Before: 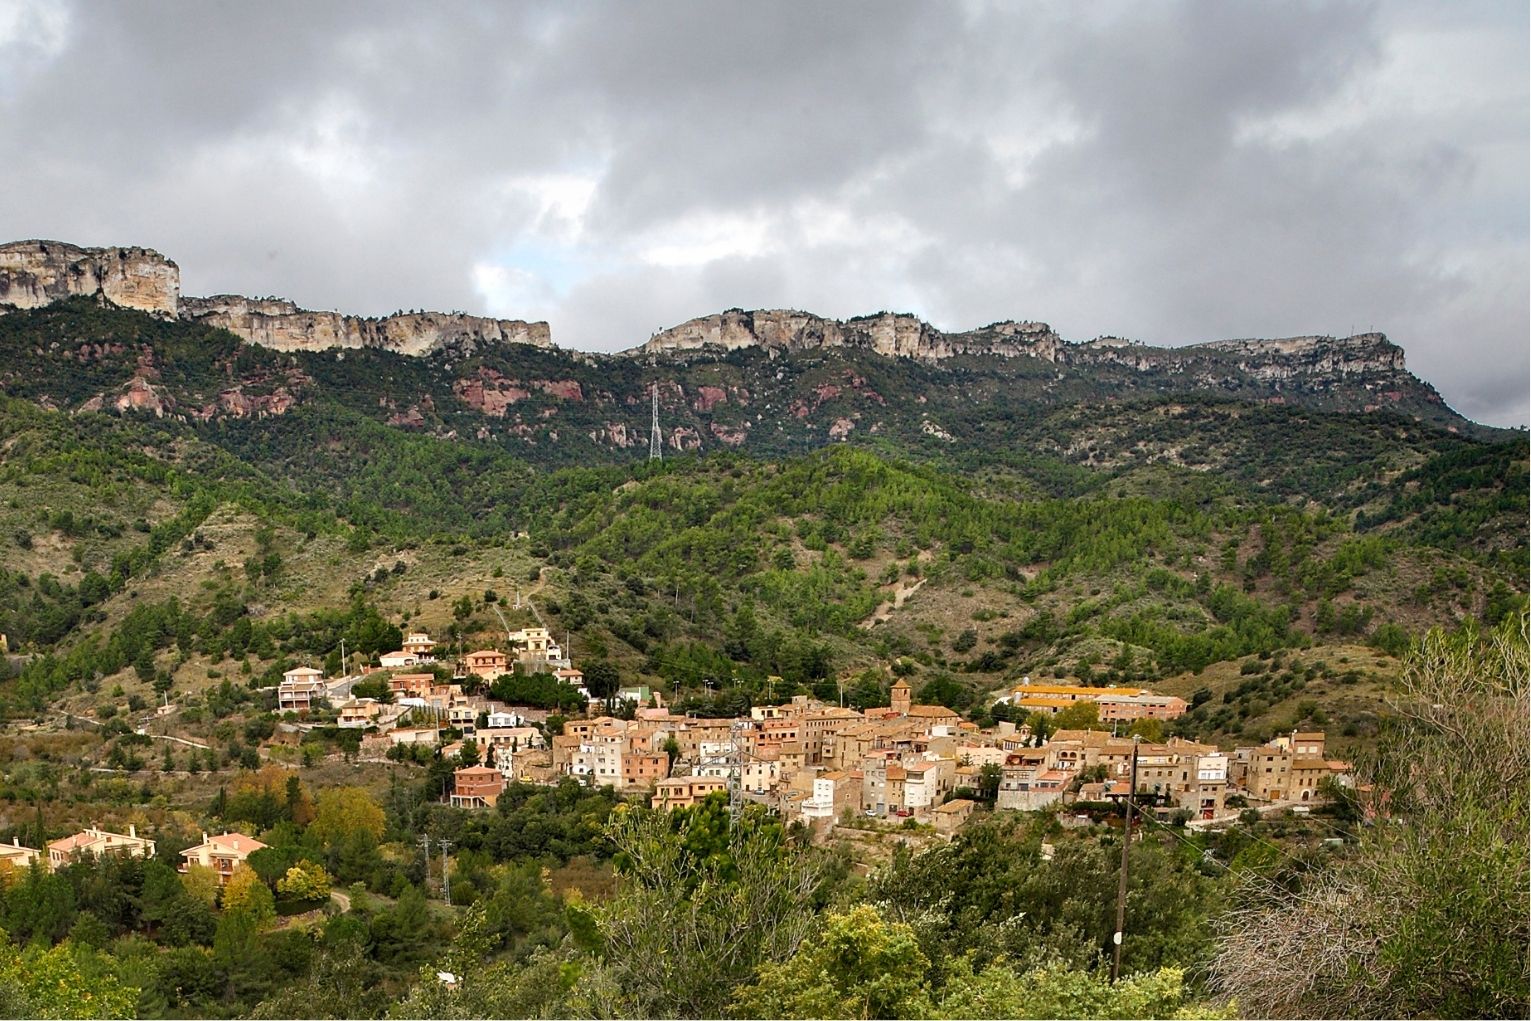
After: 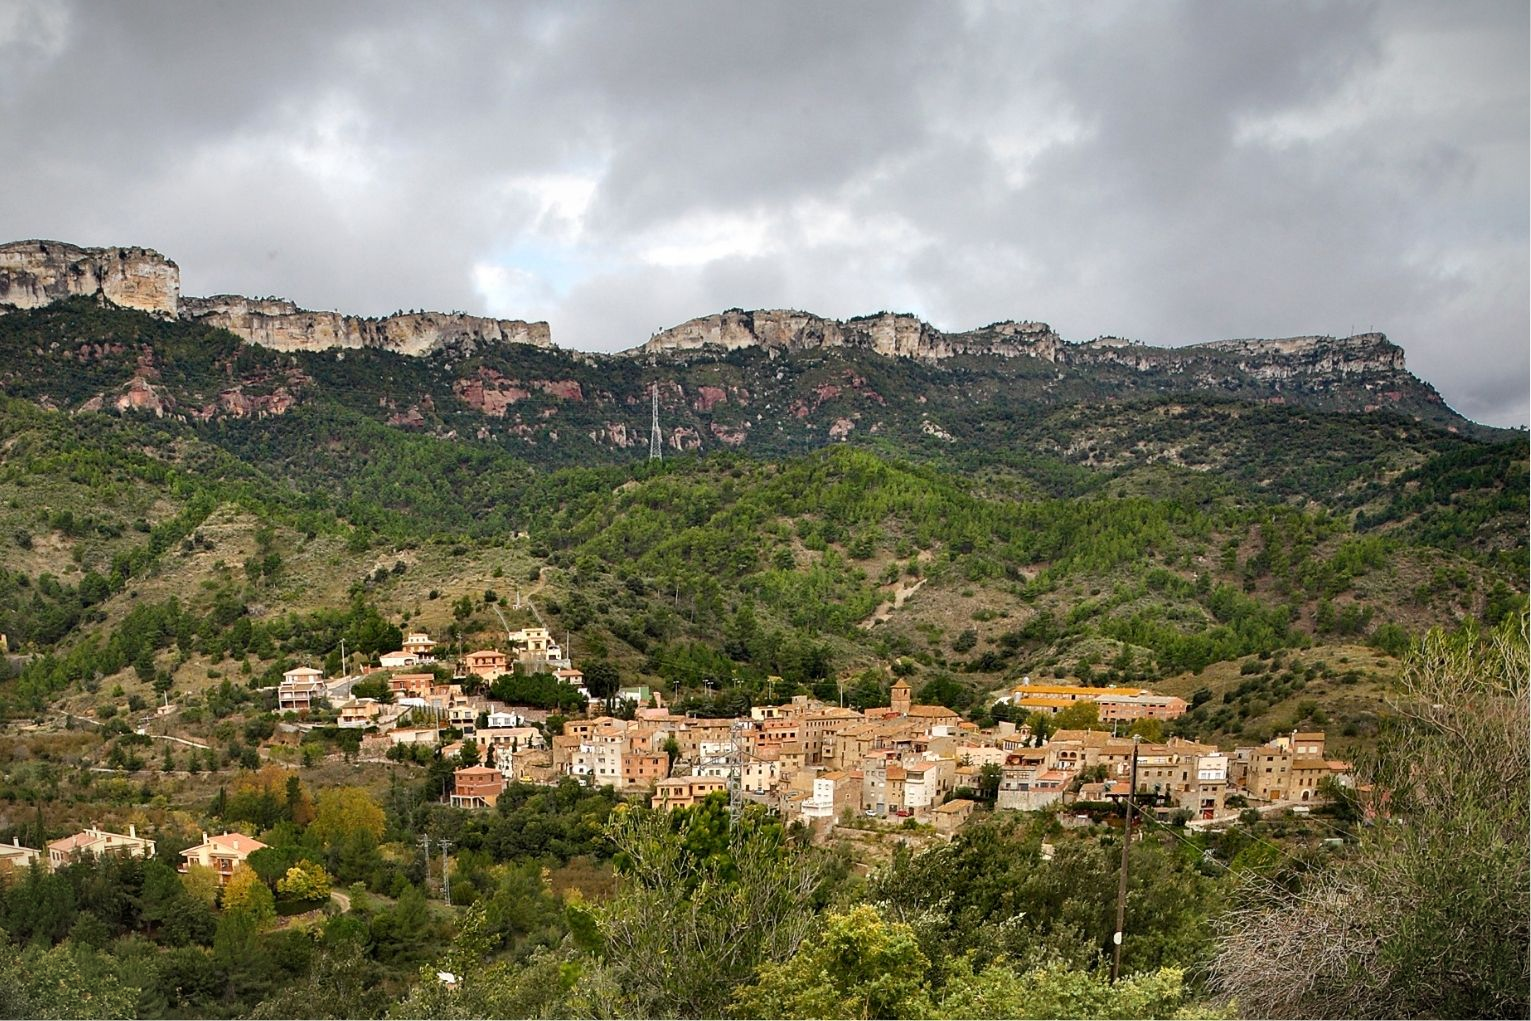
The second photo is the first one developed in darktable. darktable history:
vignetting: fall-off start 99.18%, width/height ratio 1.322
